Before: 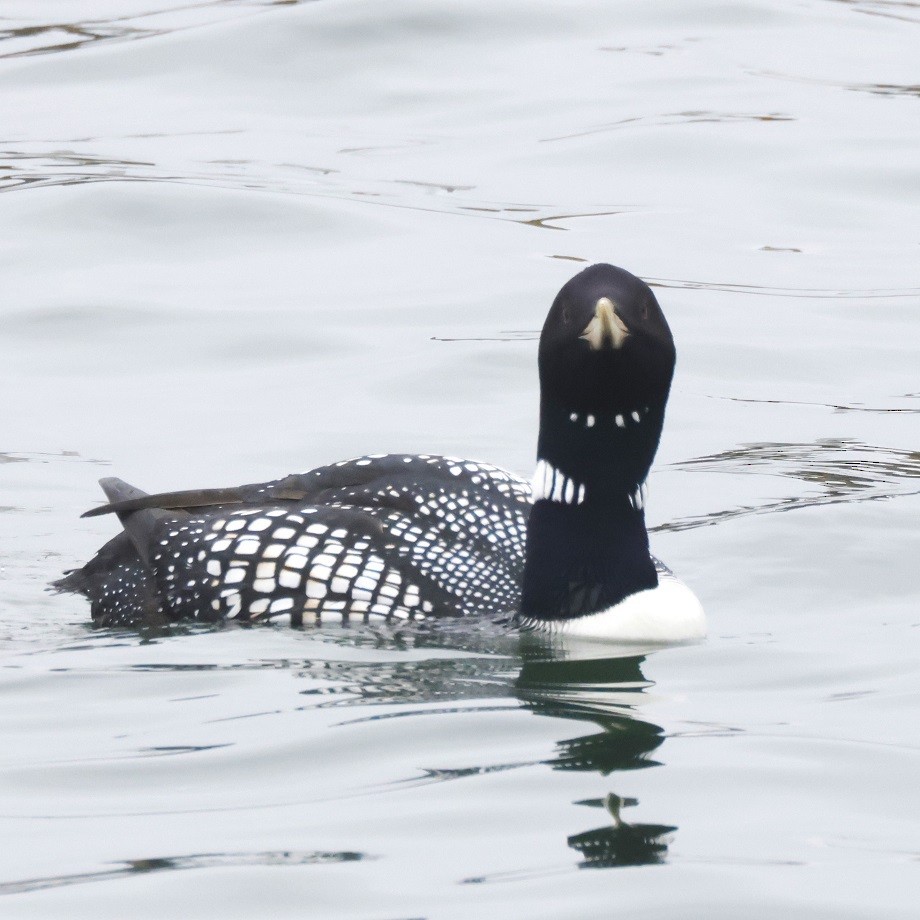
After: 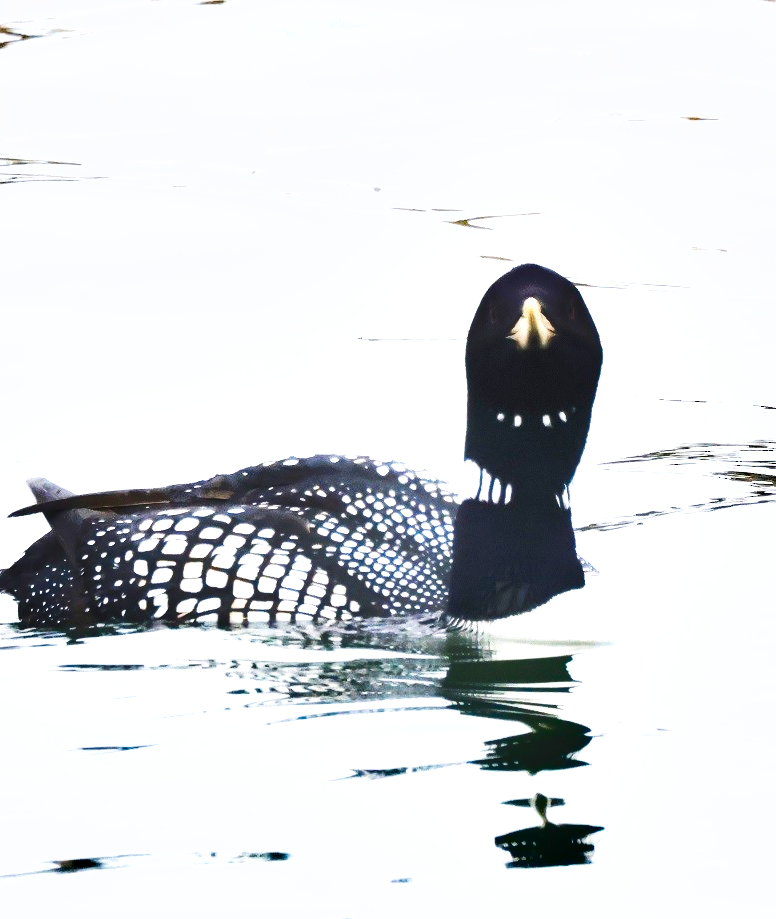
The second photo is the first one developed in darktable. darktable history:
levels: levels [0.036, 0.364, 0.827]
crop: left 8.042%, right 7.518%
shadows and highlights: shadows 43.72, white point adjustment -1.41, soften with gaussian
tone curve: curves: ch0 [(0, 0) (0.003, 0.023) (0.011, 0.024) (0.025, 0.026) (0.044, 0.035) (0.069, 0.05) (0.1, 0.071) (0.136, 0.098) (0.177, 0.135) (0.224, 0.172) (0.277, 0.227) (0.335, 0.296) (0.399, 0.372) (0.468, 0.462) (0.543, 0.58) (0.623, 0.697) (0.709, 0.789) (0.801, 0.86) (0.898, 0.918) (1, 1)], preserve colors none
